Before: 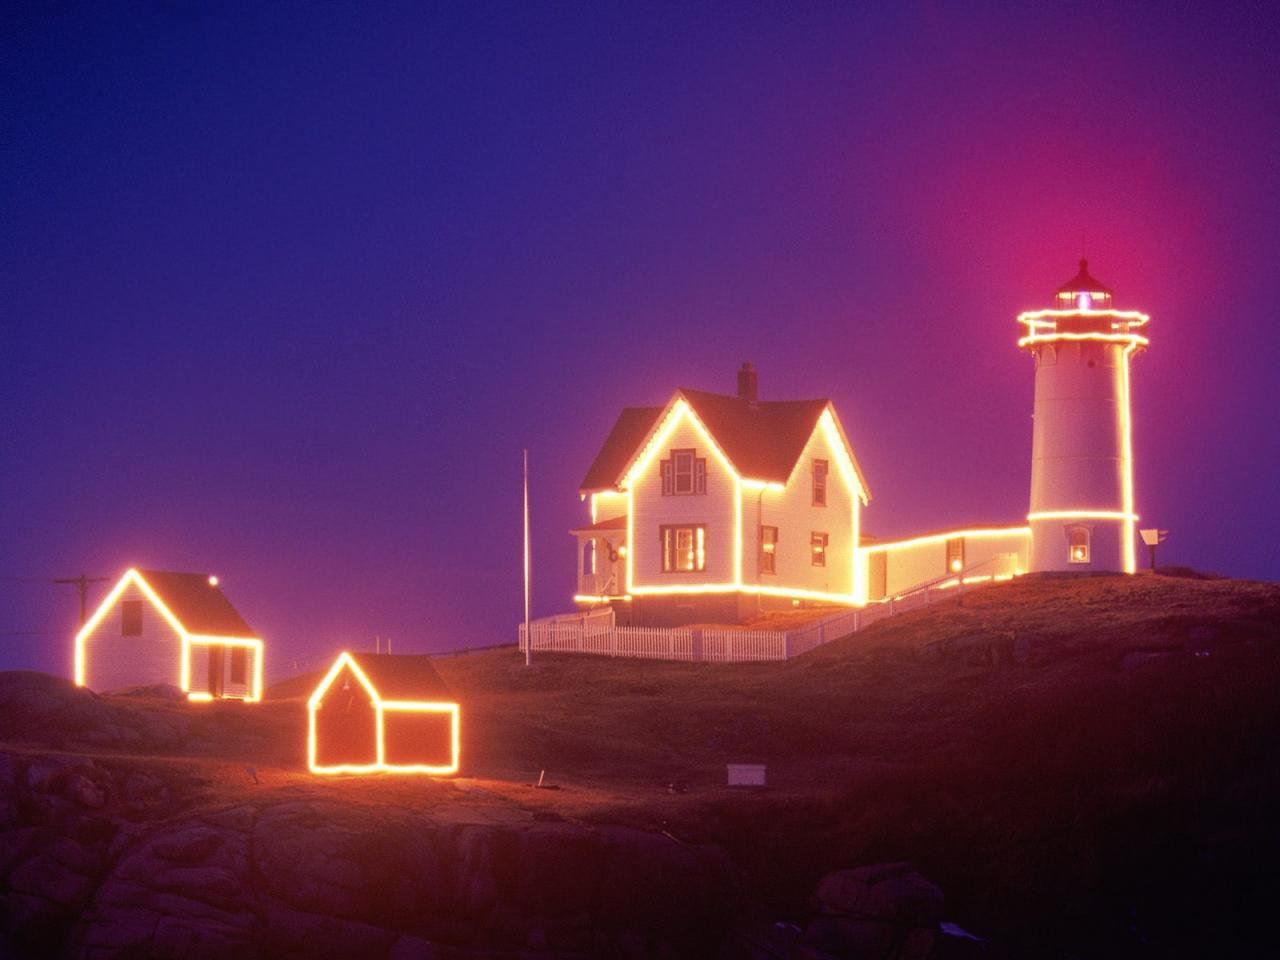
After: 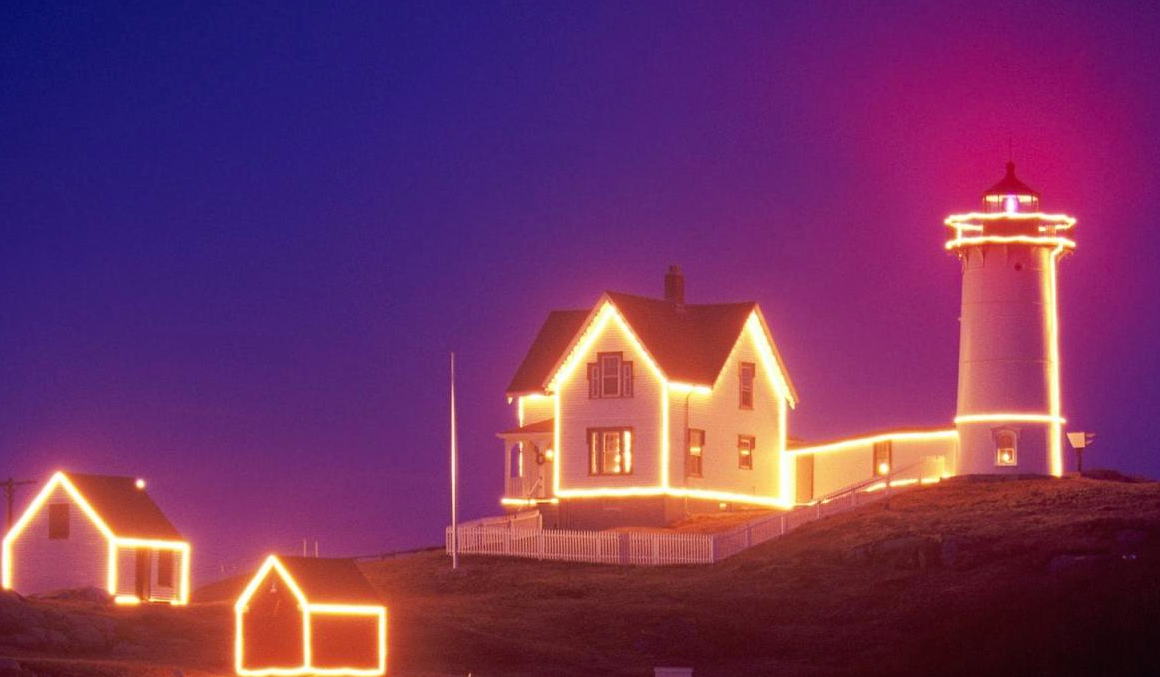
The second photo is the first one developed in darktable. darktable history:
crop: left 5.727%, top 10.174%, right 3.602%, bottom 19.295%
haze removal: adaptive false
